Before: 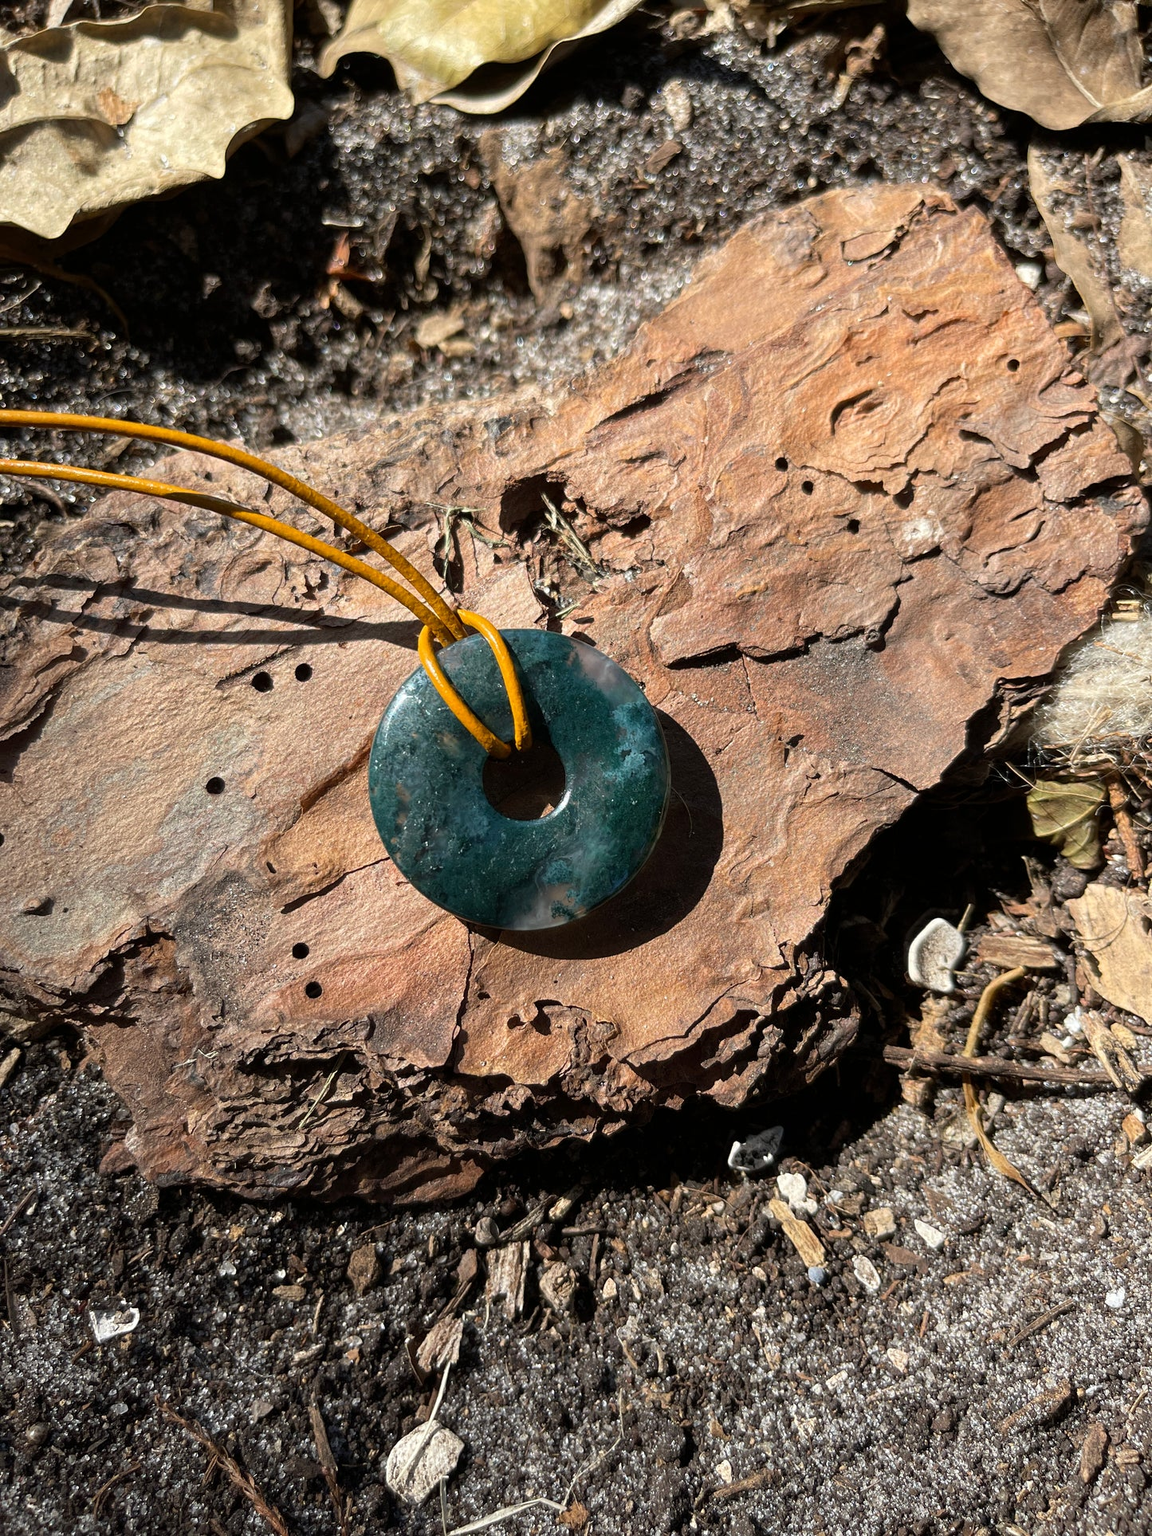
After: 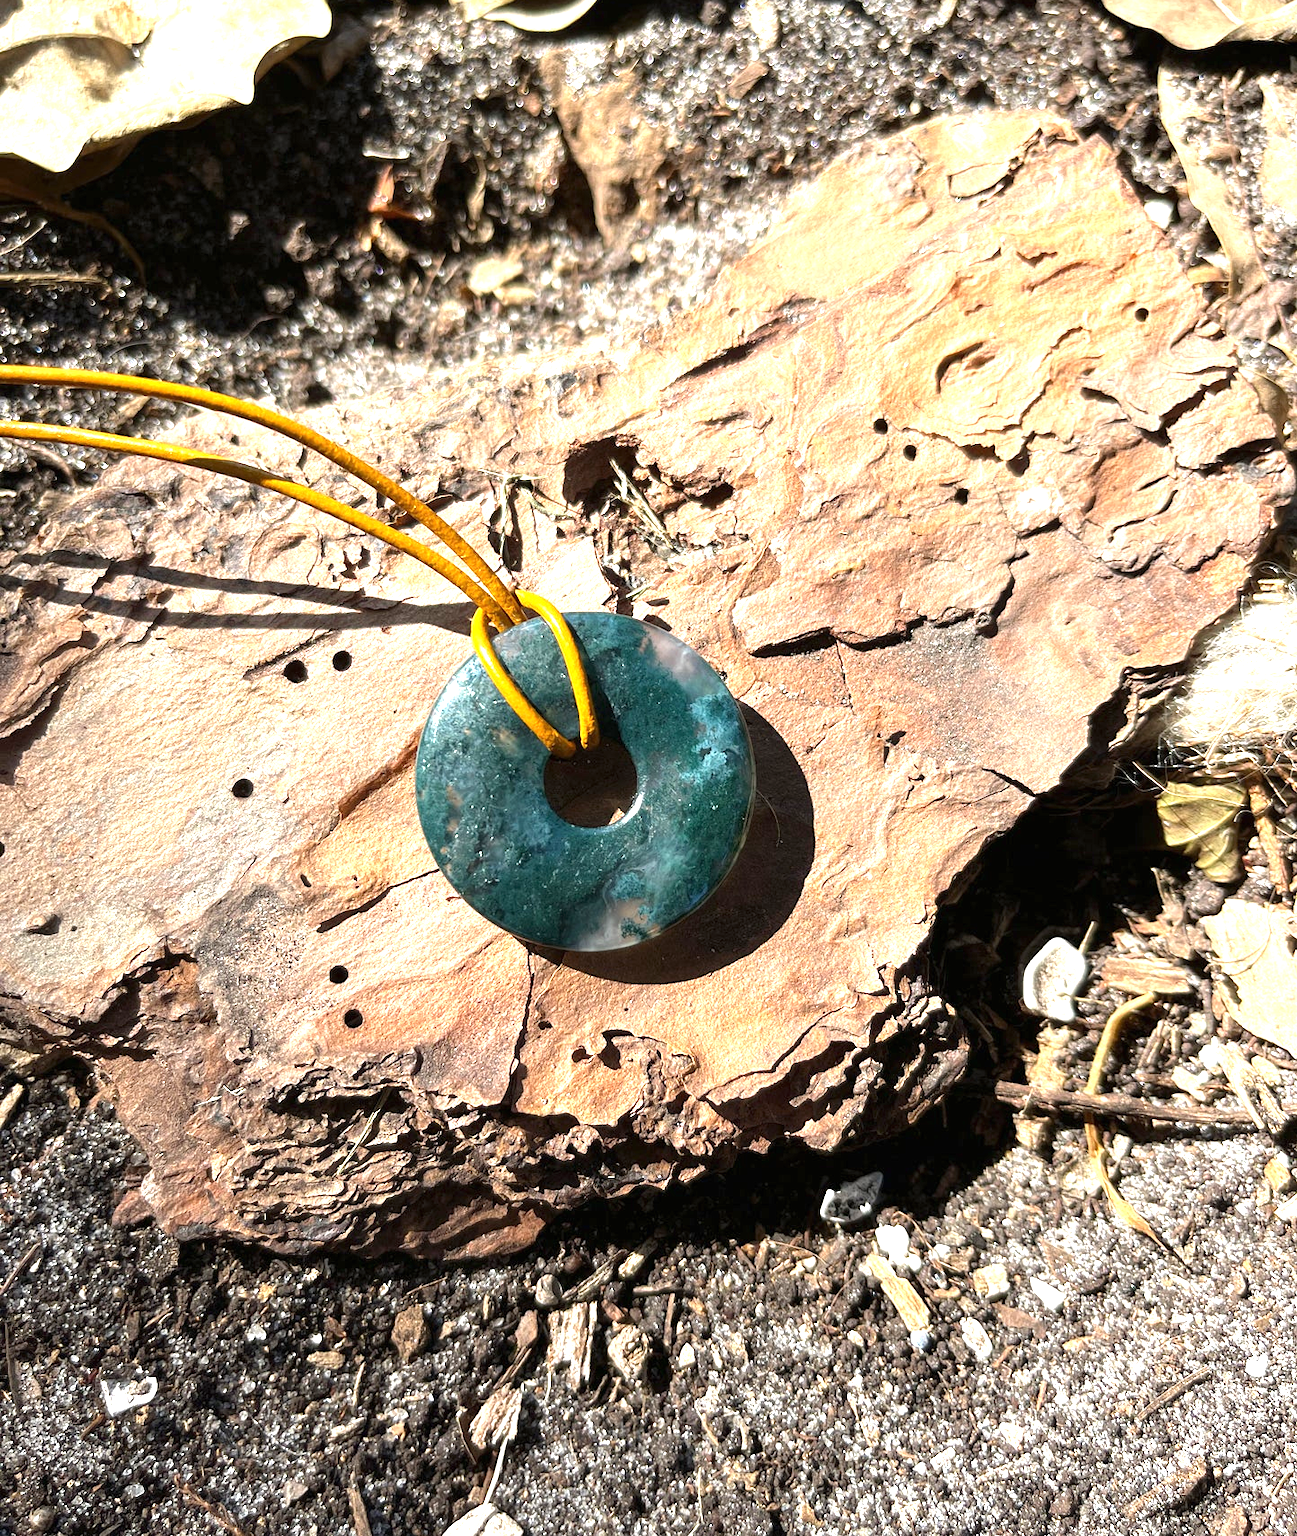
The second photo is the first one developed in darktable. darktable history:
crop and rotate: top 5.609%, bottom 5.609%
exposure: black level correction 0, exposure 1.3 EV, compensate exposure bias true, compensate highlight preservation false
